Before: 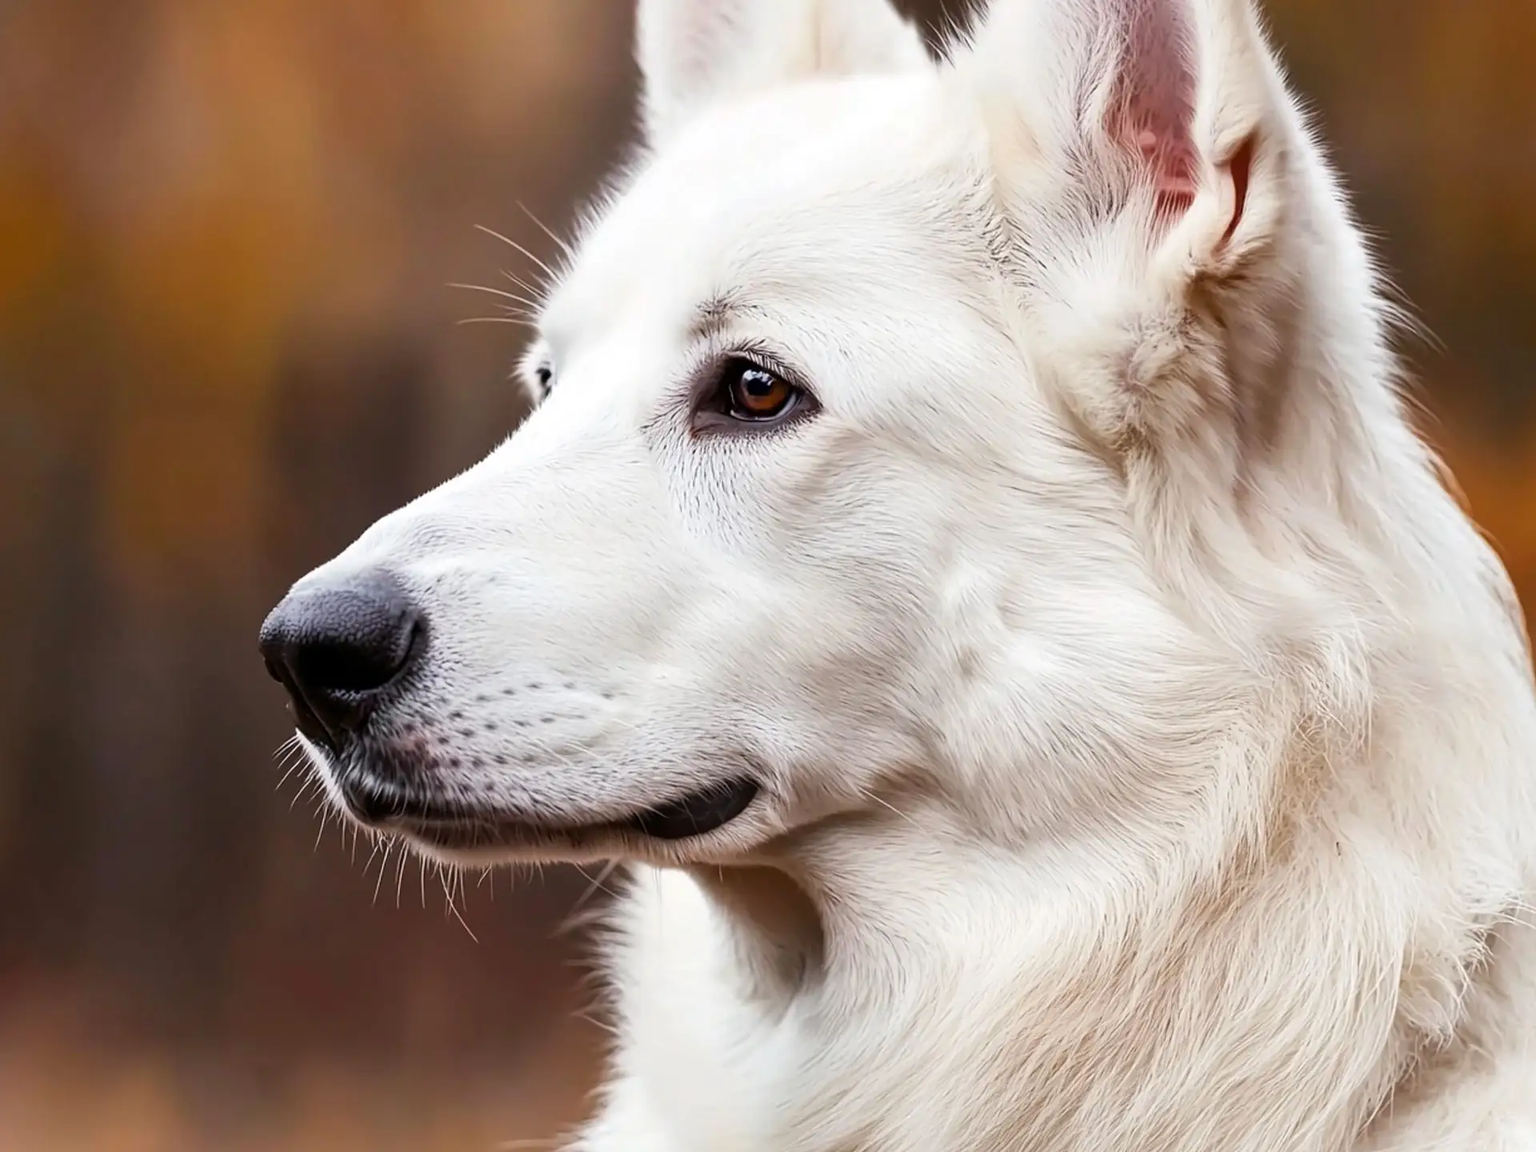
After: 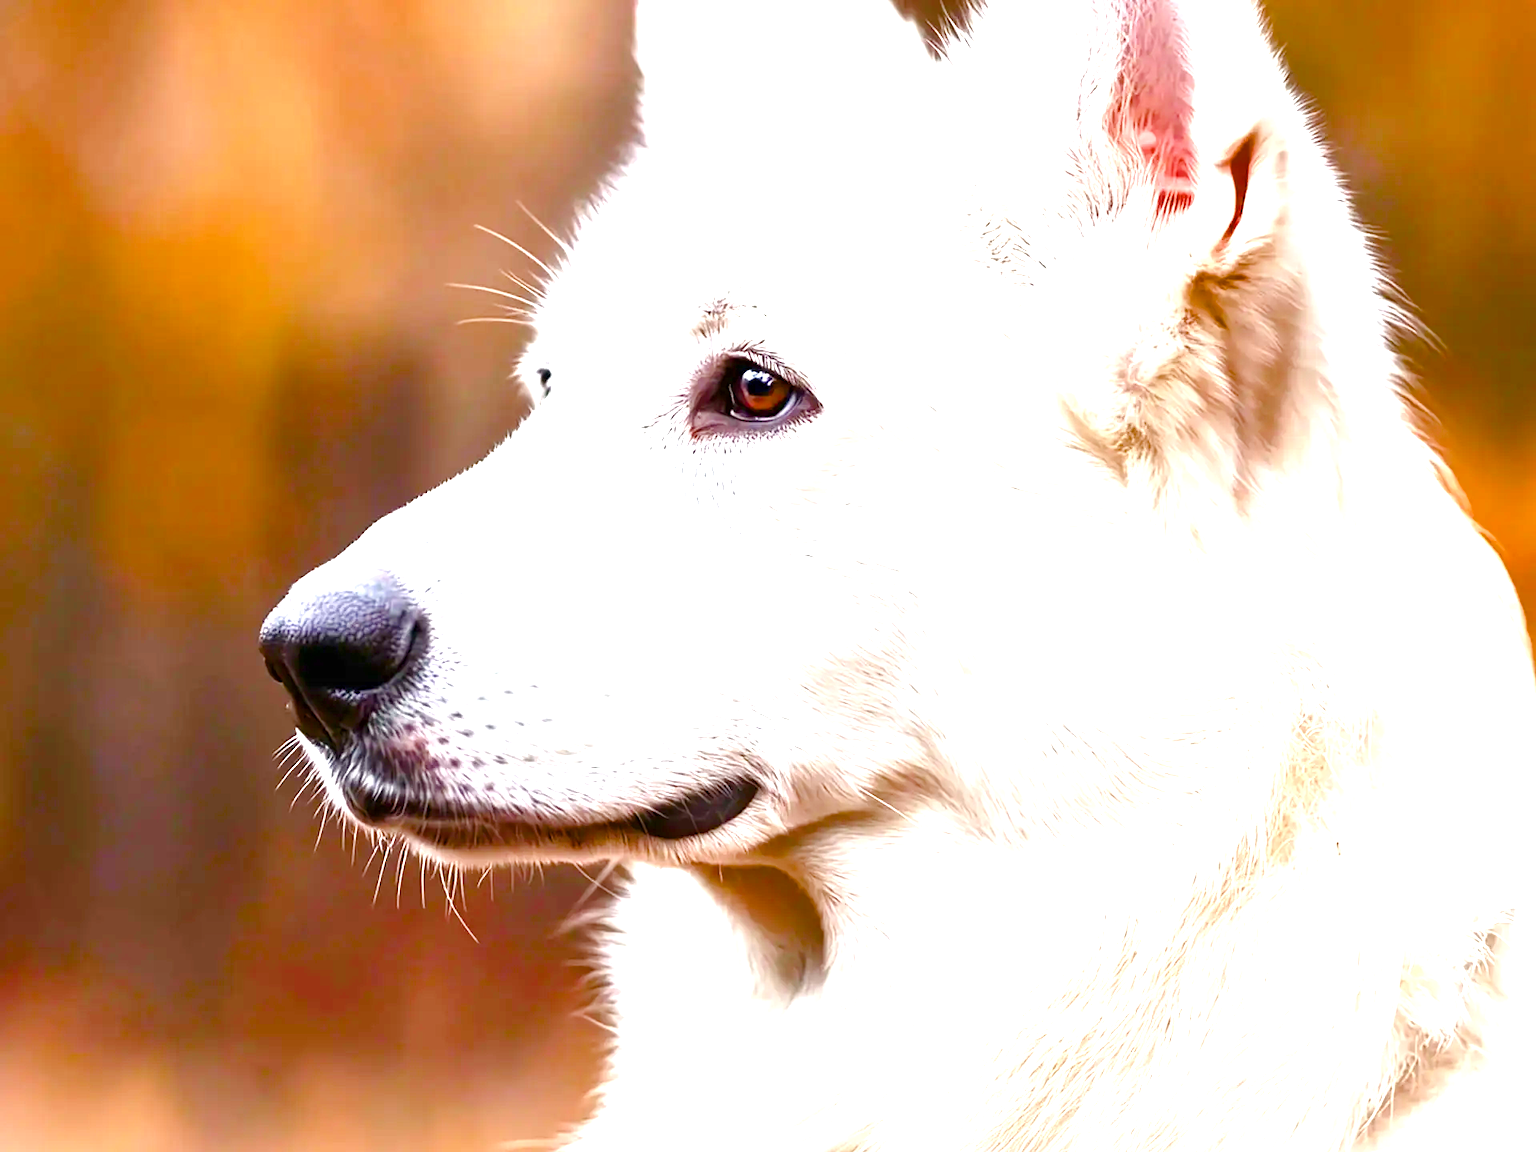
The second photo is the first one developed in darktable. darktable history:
exposure: black level correction 0, exposure 1.5 EV, compensate exposure bias true, compensate highlight preservation false
color balance rgb: perceptual saturation grading › global saturation 24.74%, perceptual saturation grading › highlights -51.22%, perceptual saturation grading › mid-tones 19.16%, perceptual saturation grading › shadows 60.98%, global vibrance 50%
